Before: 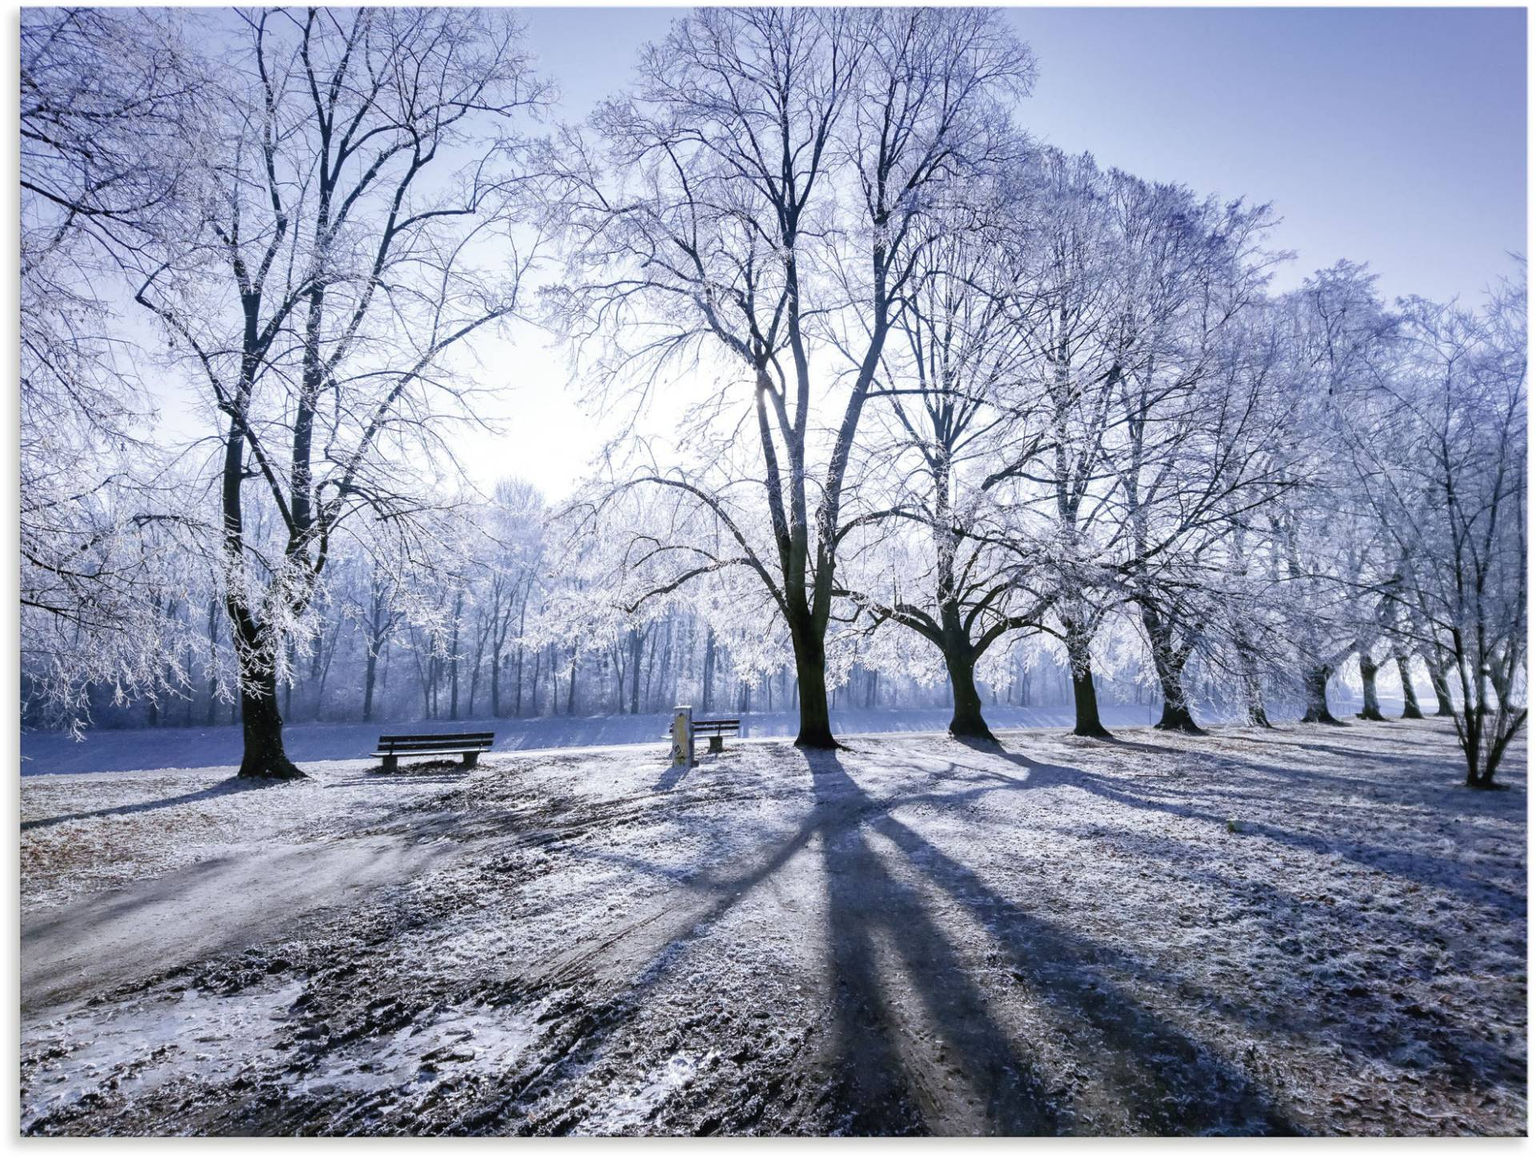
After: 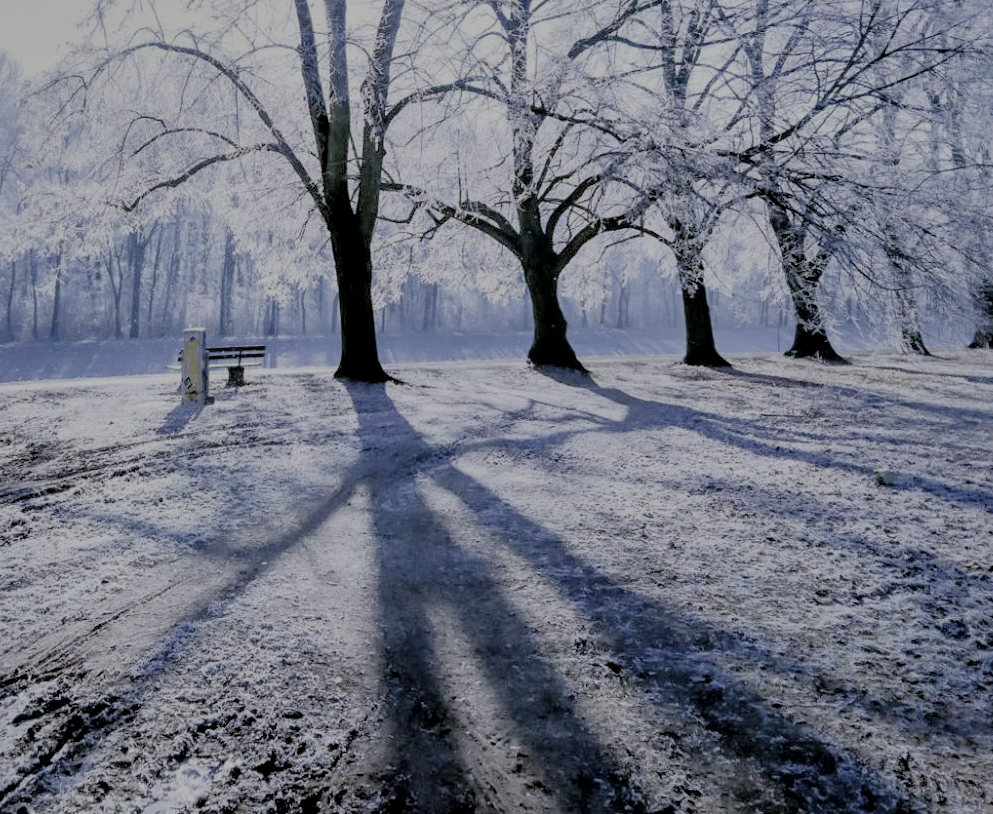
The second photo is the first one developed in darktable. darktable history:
shadows and highlights: shadows 13.69, white point adjustment 1.31, soften with gaussian
filmic rgb: black relative exposure -4.46 EV, white relative exposure 6.58 EV, hardness 1.94, contrast 0.517
crop: left 34.362%, top 38.337%, right 13.87%, bottom 5.371%
local contrast: mode bilateral grid, contrast 19, coarseness 49, detail 119%, midtone range 0.2
